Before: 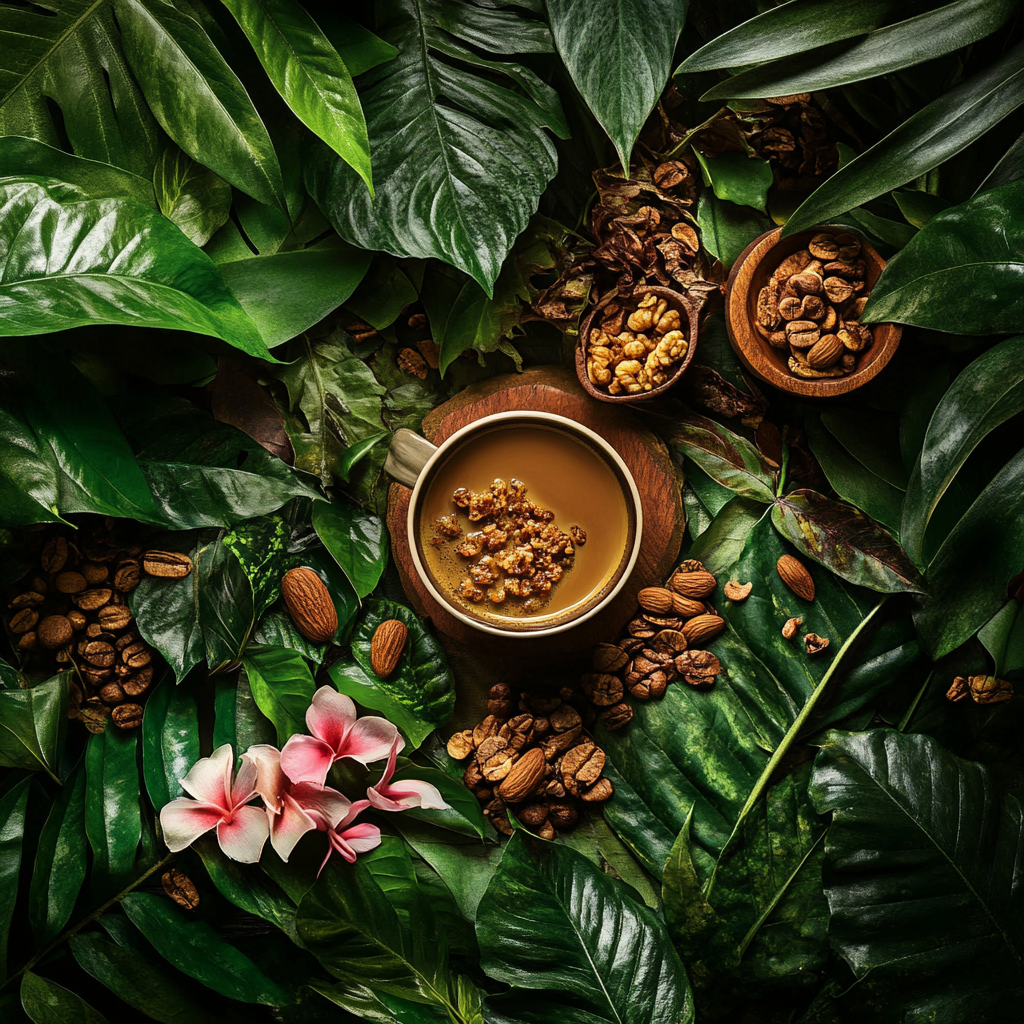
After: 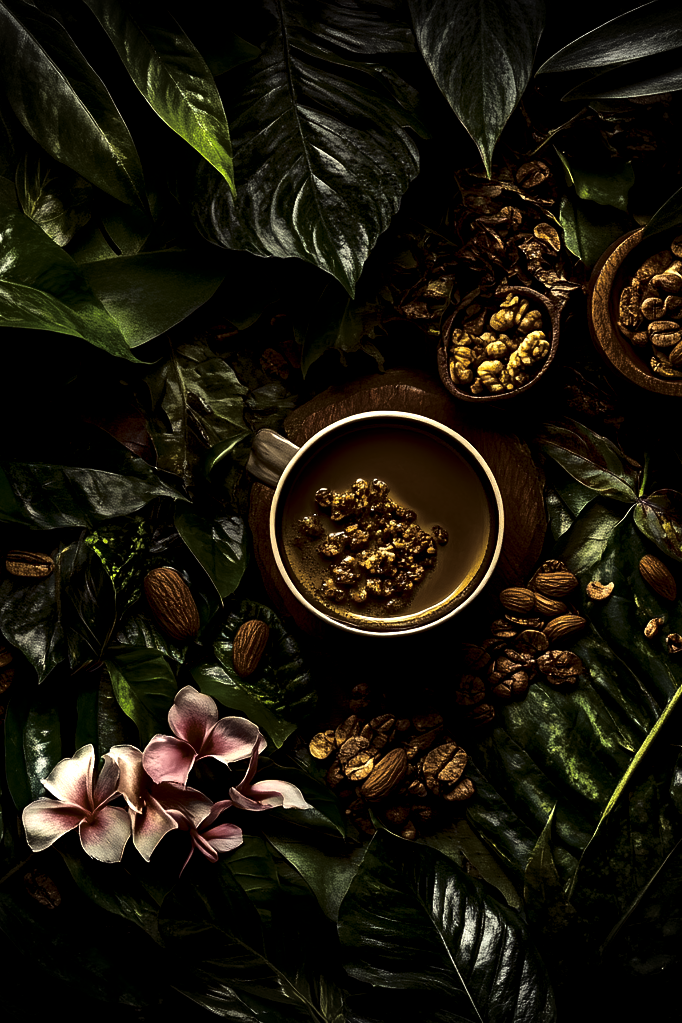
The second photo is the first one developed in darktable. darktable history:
color balance rgb: shadows lift › luminance -21.66%, shadows lift › chroma 8.98%, shadows lift › hue 283.37°, power › chroma 1.55%, power › hue 25.59°, highlights gain › luminance 6.08%, highlights gain › chroma 2.55%, highlights gain › hue 90°, global offset › luminance -0.87%, perceptual saturation grading › global saturation 27.49%, perceptual saturation grading › highlights -28.39%, perceptual saturation grading › mid-tones 15.22%, perceptual saturation grading › shadows 33.98%, perceptual brilliance grading › highlights 10%, perceptual brilliance grading › mid-tones 5%
local contrast: mode bilateral grid, contrast 25, coarseness 60, detail 151%, midtone range 0.2
crop and rotate: left 13.537%, right 19.796%
vignetting: fall-off radius 31.48%, brightness -0.472
tone curve: curves: ch0 [(0, 0) (0.765, 0.349) (1, 1)], color space Lab, linked channels, preserve colors none
contrast brightness saturation: contrast 0.15, brightness 0.05
